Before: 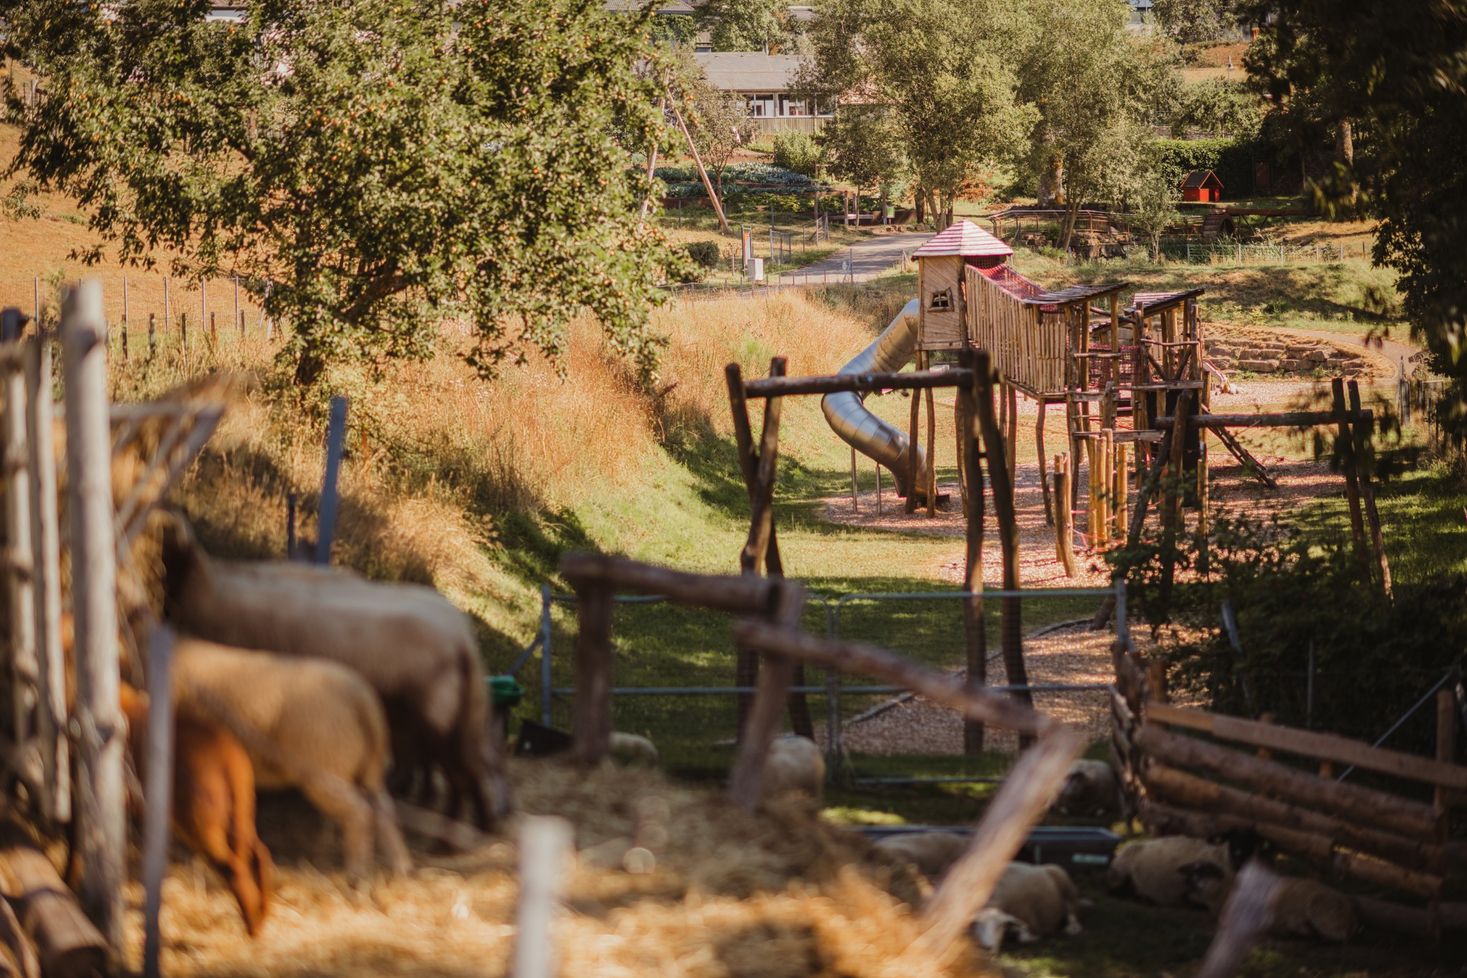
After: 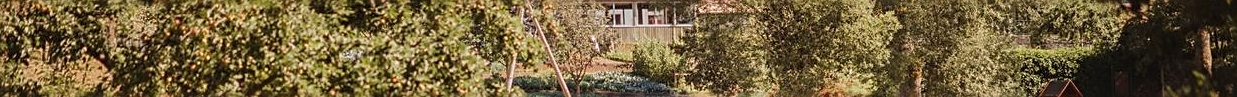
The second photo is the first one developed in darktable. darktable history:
crop and rotate: left 9.644%, top 9.491%, right 6.021%, bottom 80.509%
sharpen: on, module defaults
